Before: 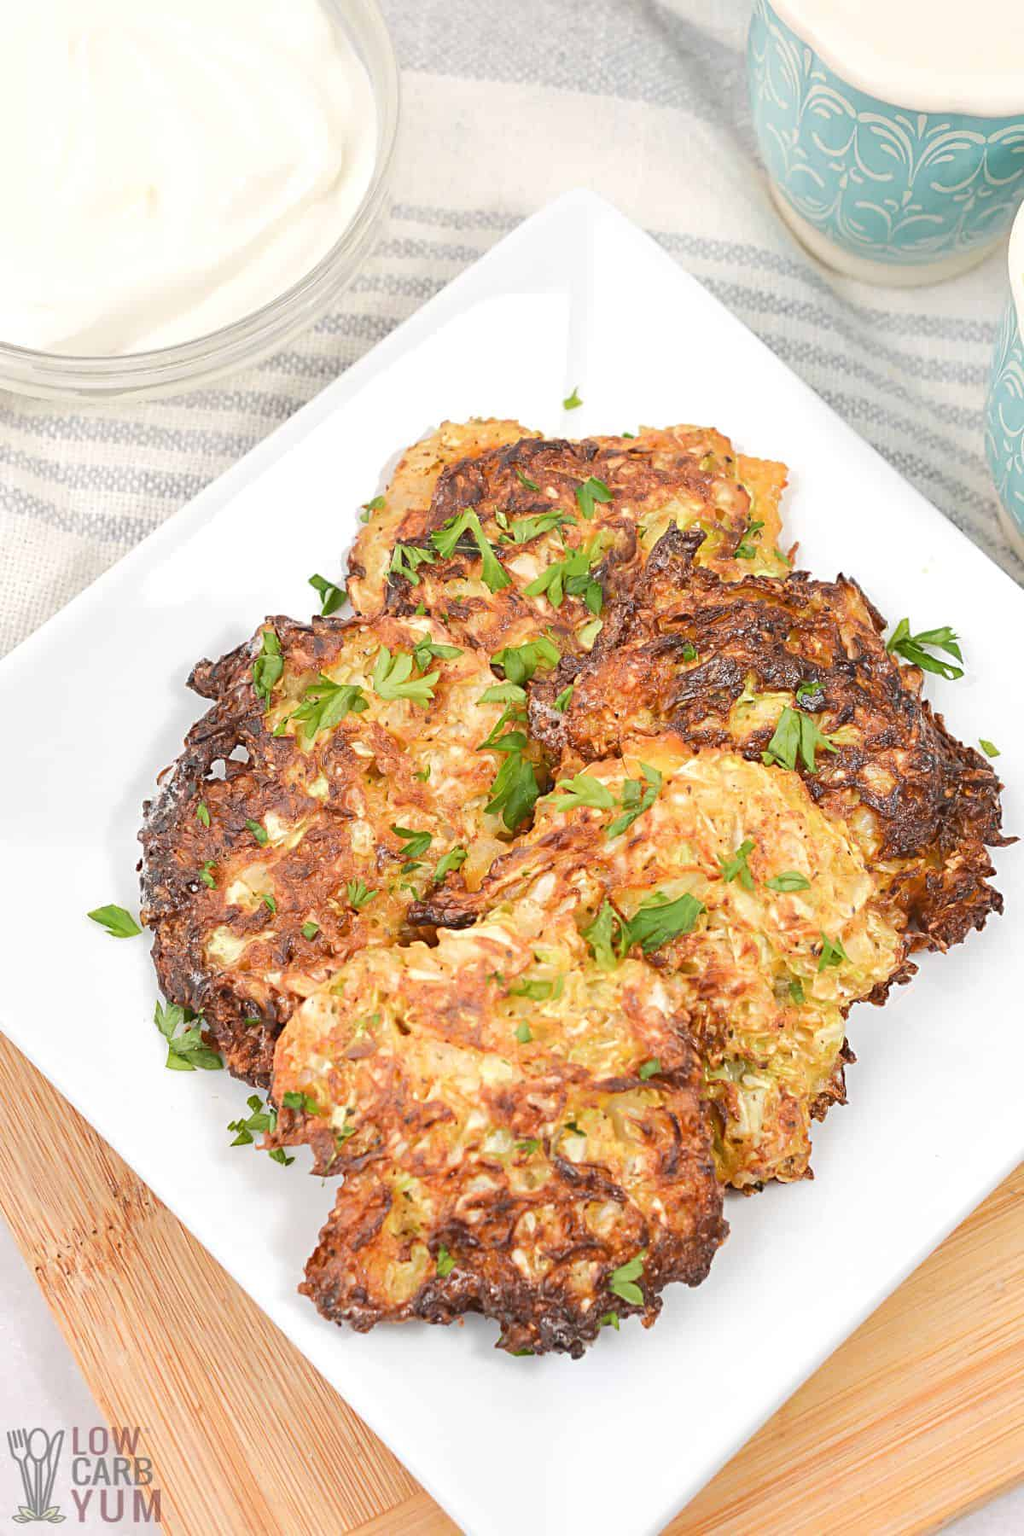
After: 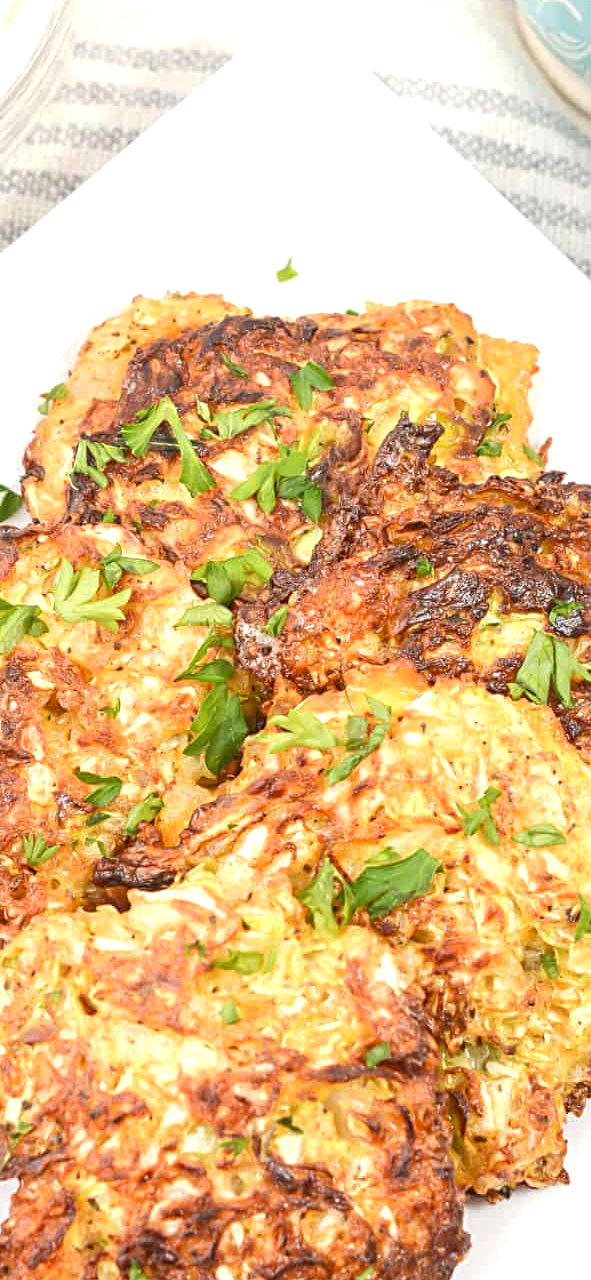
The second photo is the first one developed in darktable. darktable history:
local contrast: on, module defaults
crop: left 32.056%, top 11.002%, right 18.669%, bottom 17.458%
exposure: exposure 0.377 EV, compensate exposure bias true, compensate highlight preservation false
